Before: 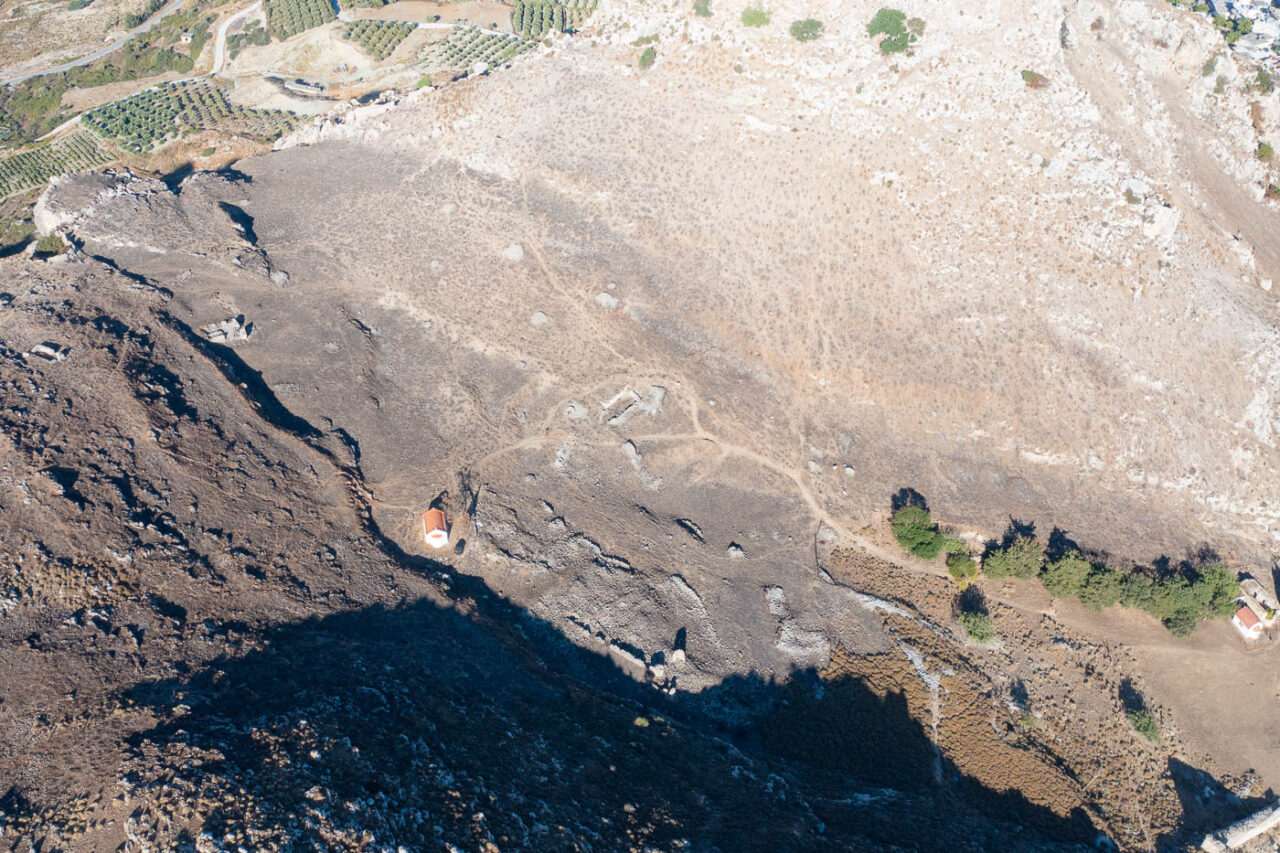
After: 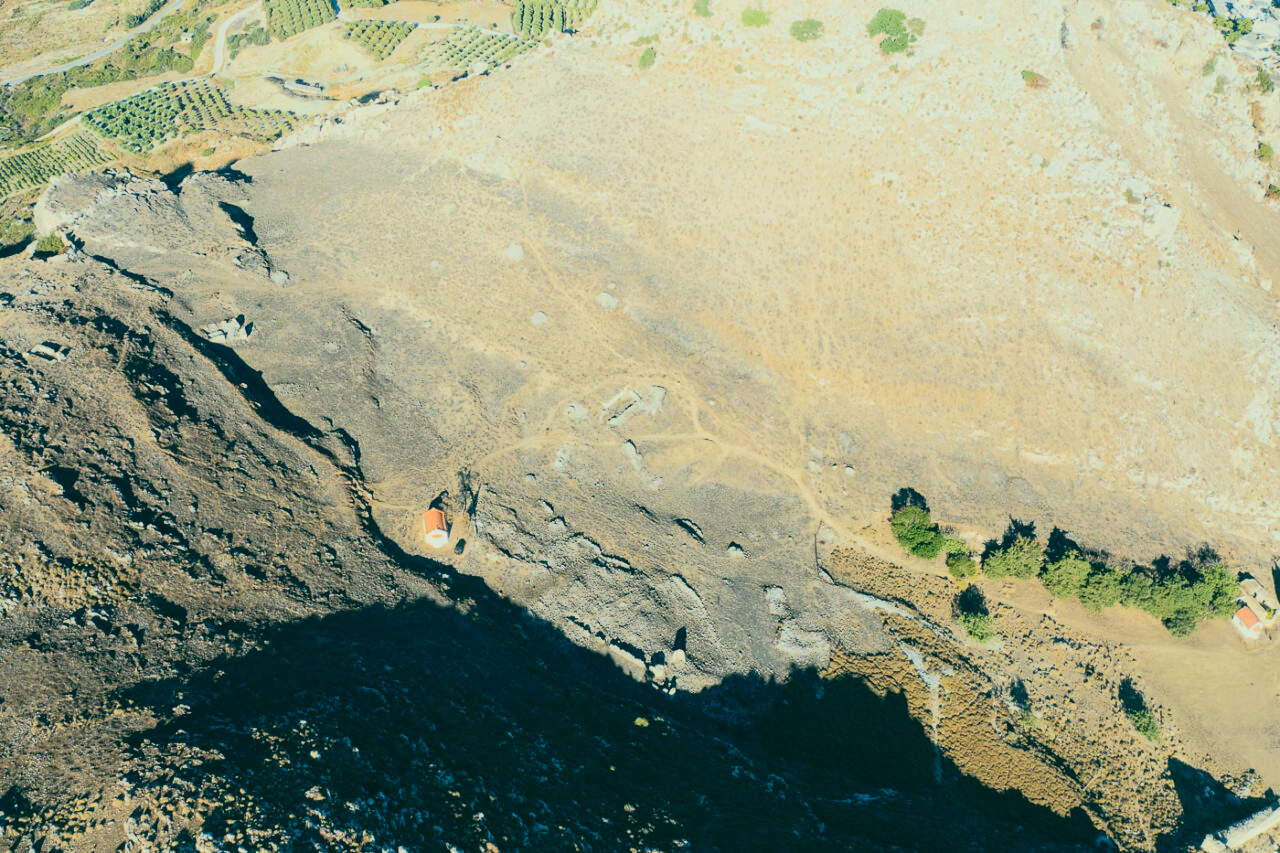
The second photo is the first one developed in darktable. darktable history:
color balance: lift [1.005, 0.99, 1.007, 1.01], gamma [1, 1.034, 1.032, 0.966], gain [0.873, 1.055, 1.067, 0.933]
tone curve: curves: ch0 [(0, 0.017) (0.091, 0.046) (0.298, 0.287) (0.439, 0.482) (0.64, 0.729) (0.785, 0.817) (0.995, 0.917)]; ch1 [(0, 0) (0.384, 0.365) (0.463, 0.447) (0.486, 0.474) (0.503, 0.497) (0.526, 0.52) (0.555, 0.564) (0.578, 0.595) (0.638, 0.644) (0.766, 0.773) (1, 1)]; ch2 [(0, 0) (0.374, 0.344) (0.449, 0.434) (0.501, 0.501) (0.528, 0.519) (0.569, 0.589) (0.61, 0.646) (0.666, 0.688) (1, 1)], color space Lab, independent channels, preserve colors none
color balance rgb: shadows lift › luminance -10%, highlights gain › luminance 10%, saturation formula JzAzBz (2021)
